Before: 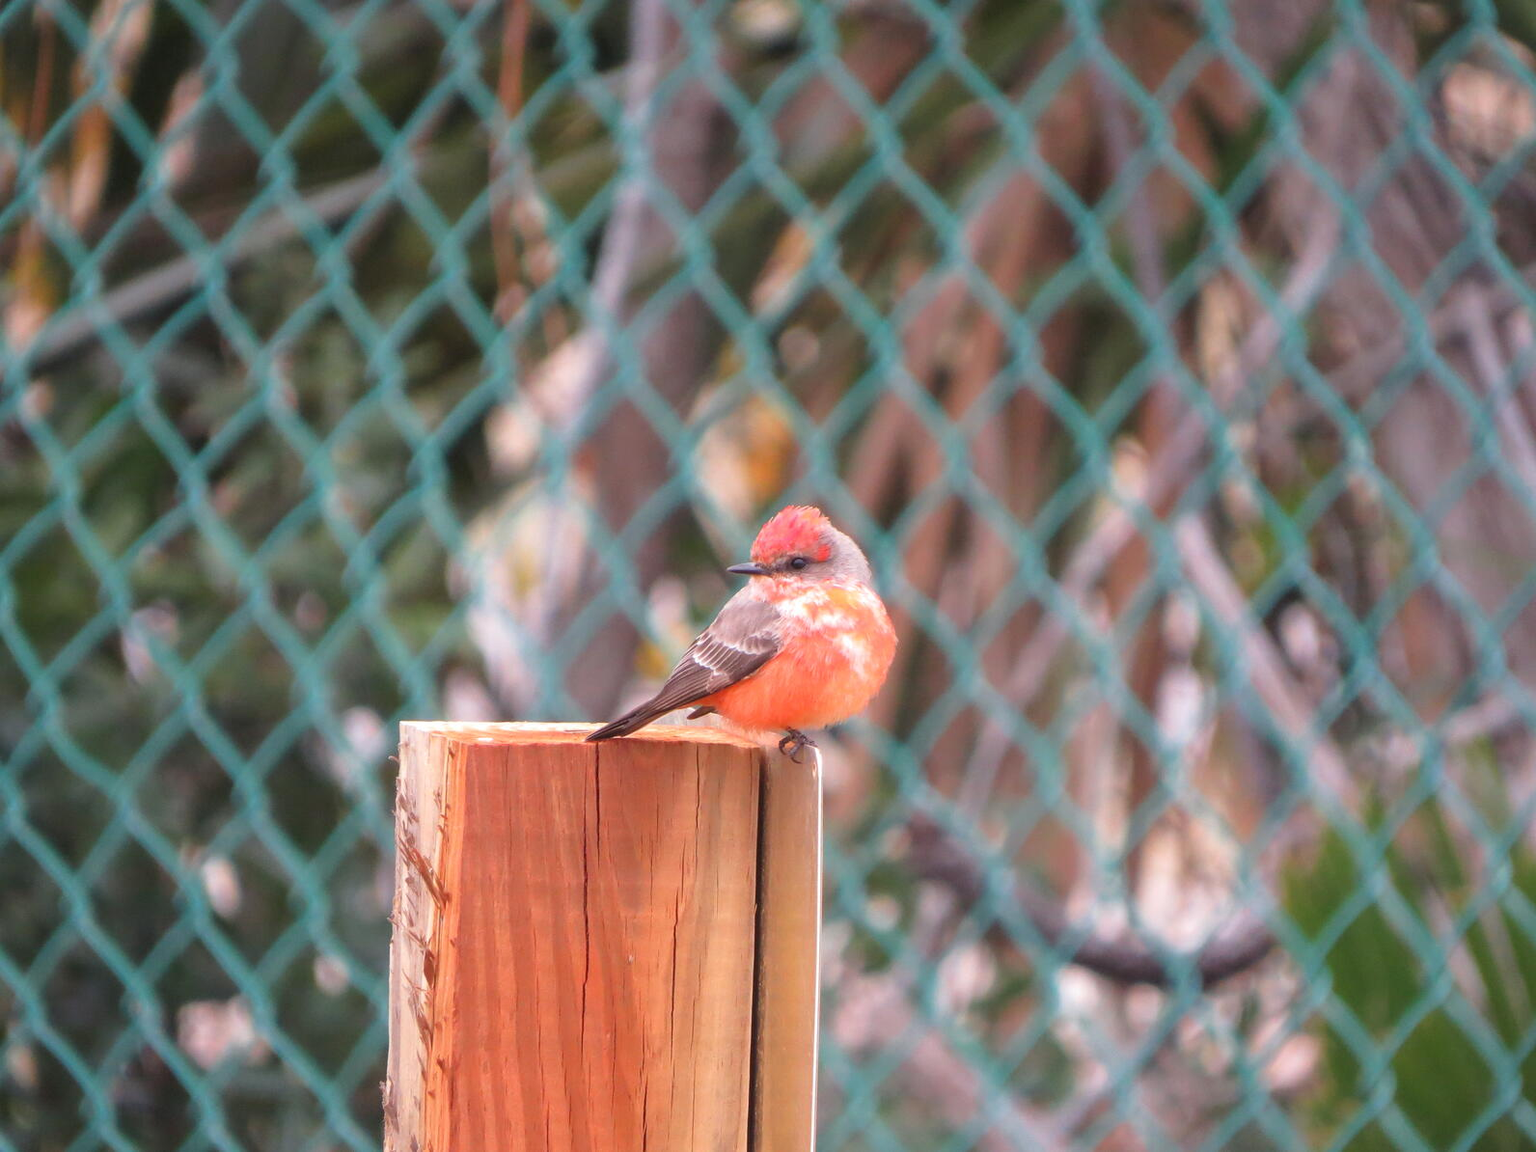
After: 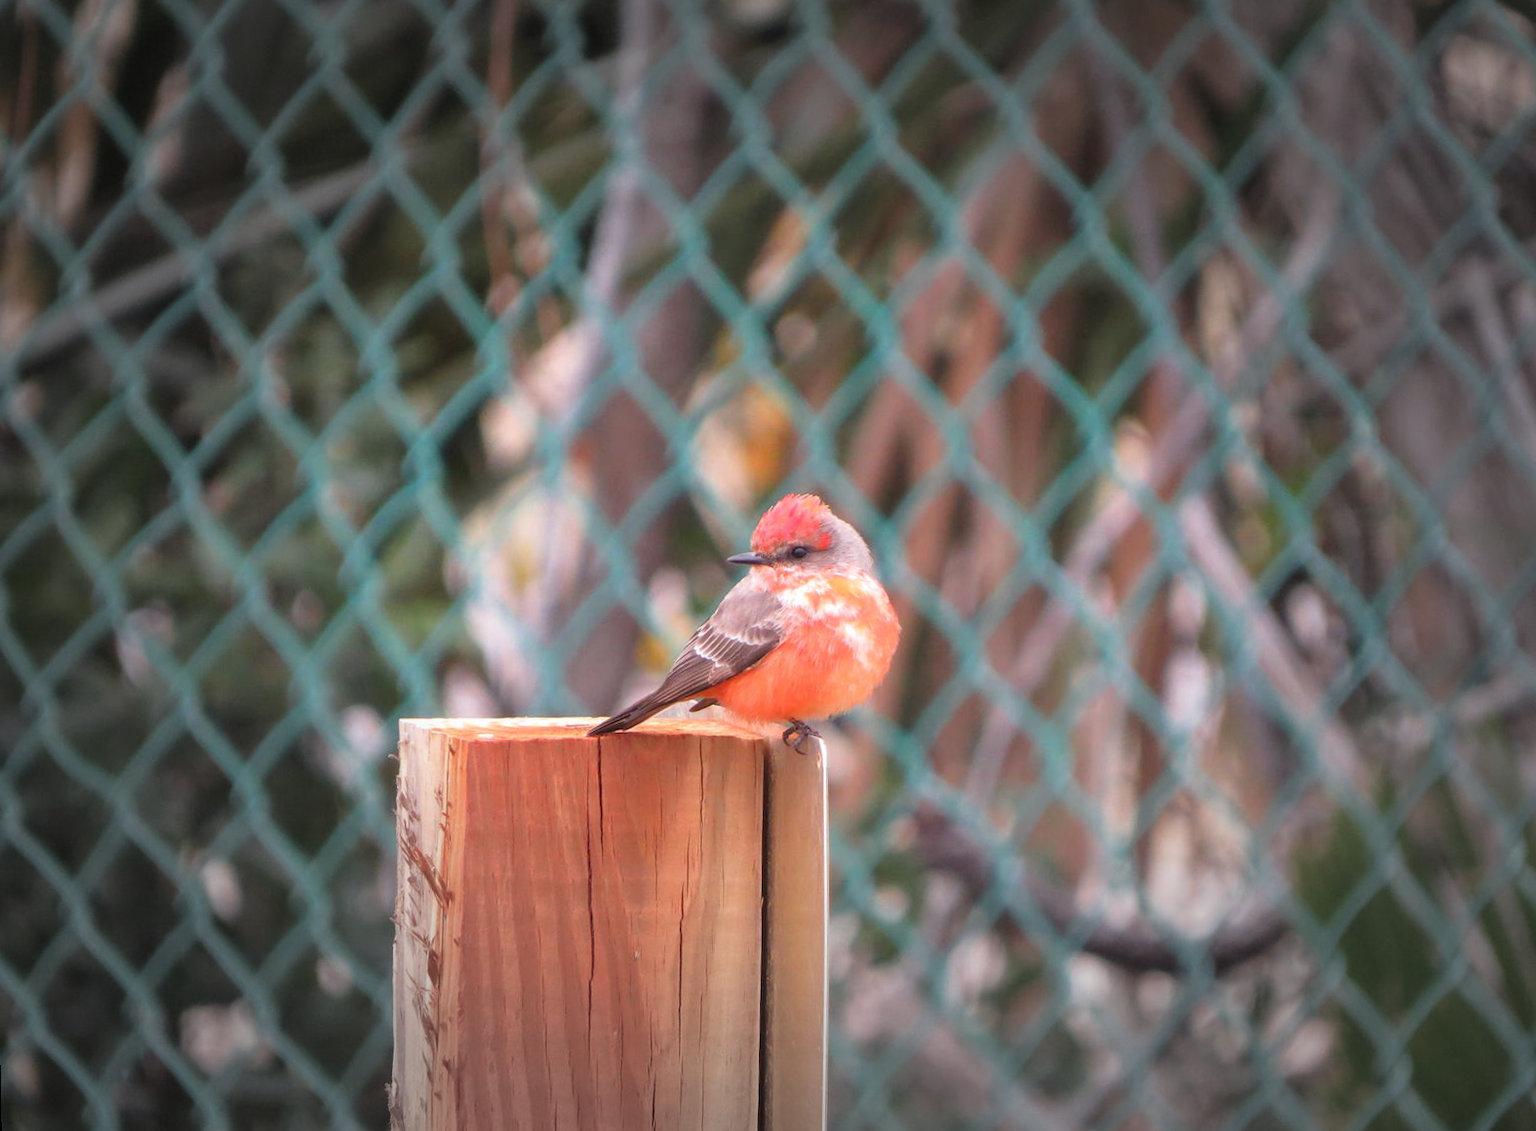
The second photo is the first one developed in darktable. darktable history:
vignetting: fall-off start 48.41%, automatic ratio true, width/height ratio 1.29, unbound false
rotate and perspective: rotation -1°, crop left 0.011, crop right 0.989, crop top 0.025, crop bottom 0.975
